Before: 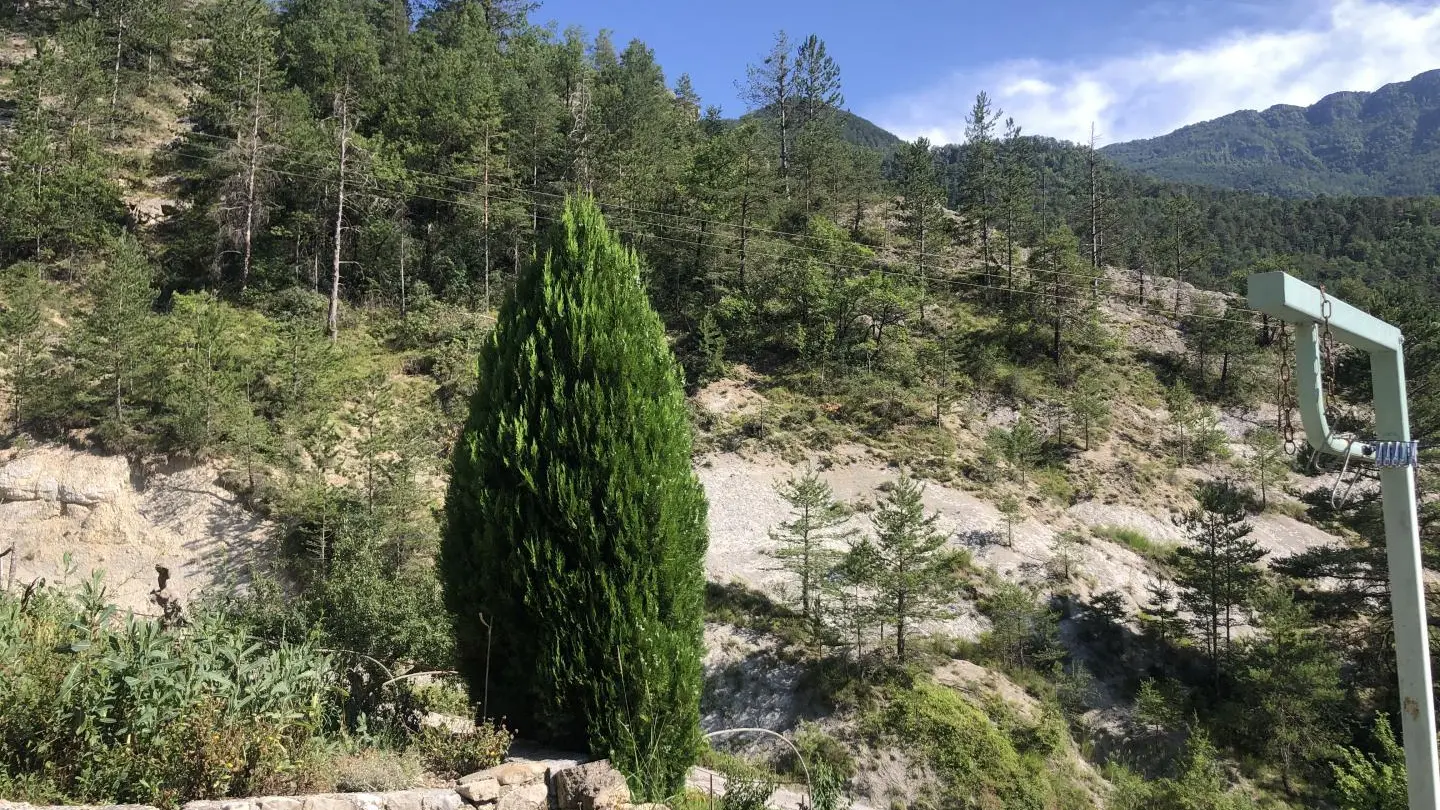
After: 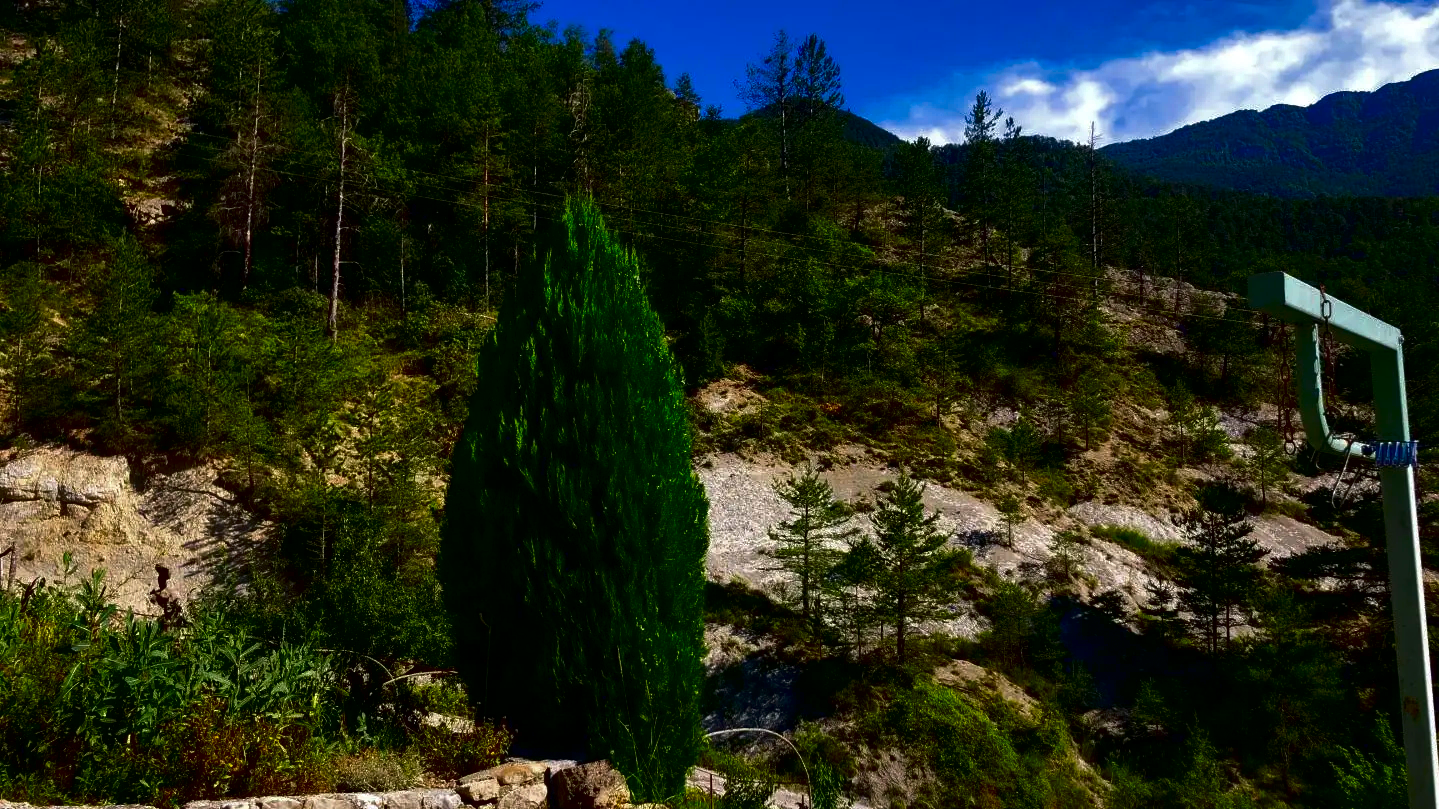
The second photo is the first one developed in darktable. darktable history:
crop: left 0.06%
color correction: highlights a* 0.046, highlights b* -0.79
local contrast: mode bilateral grid, contrast 19, coarseness 51, detail 119%, midtone range 0.2
contrast brightness saturation: brightness -0.981, saturation 1
